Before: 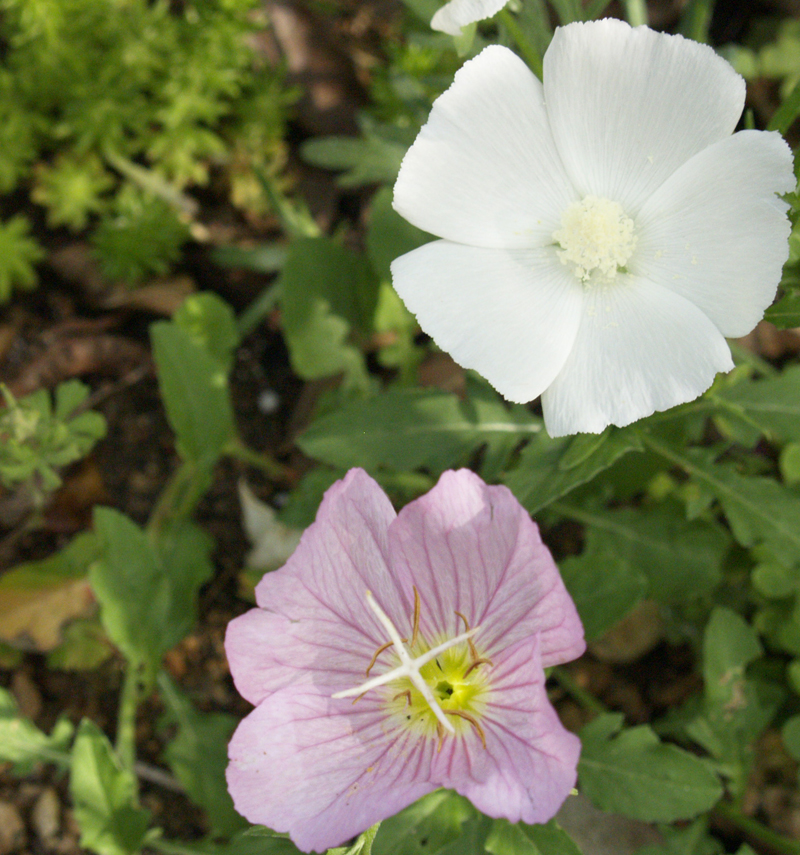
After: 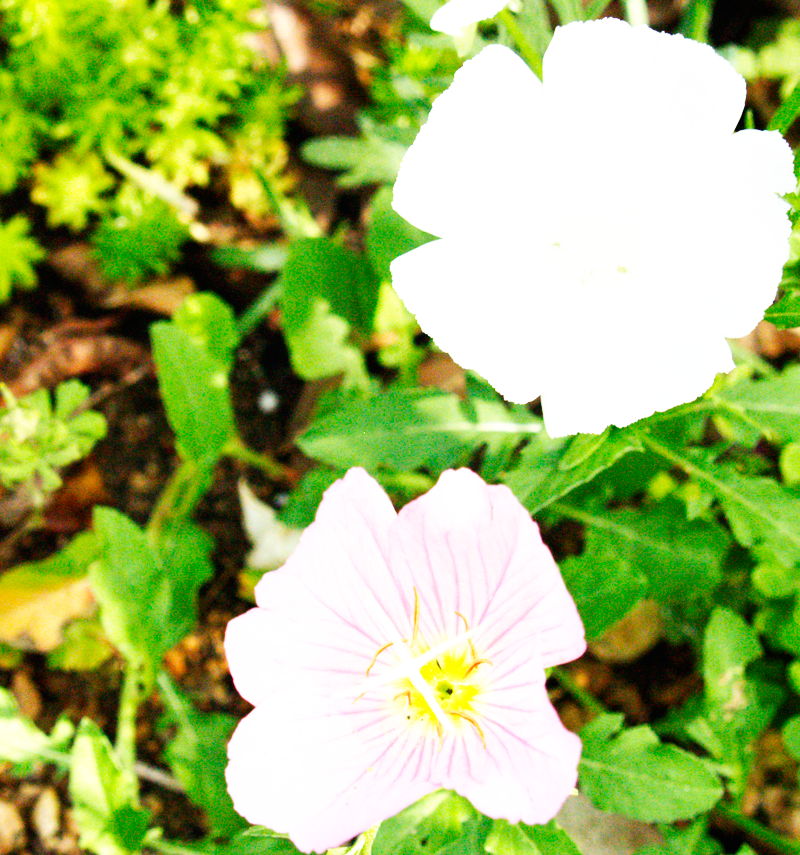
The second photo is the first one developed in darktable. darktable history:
base curve: curves: ch0 [(0, 0) (0.007, 0.004) (0.027, 0.03) (0.046, 0.07) (0.207, 0.54) (0.442, 0.872) (0.673, 0.972) (1, 1)], preserve colors none
exposure: black level correction 0, exposure 0.691 EV, compensate highlight preservation false
